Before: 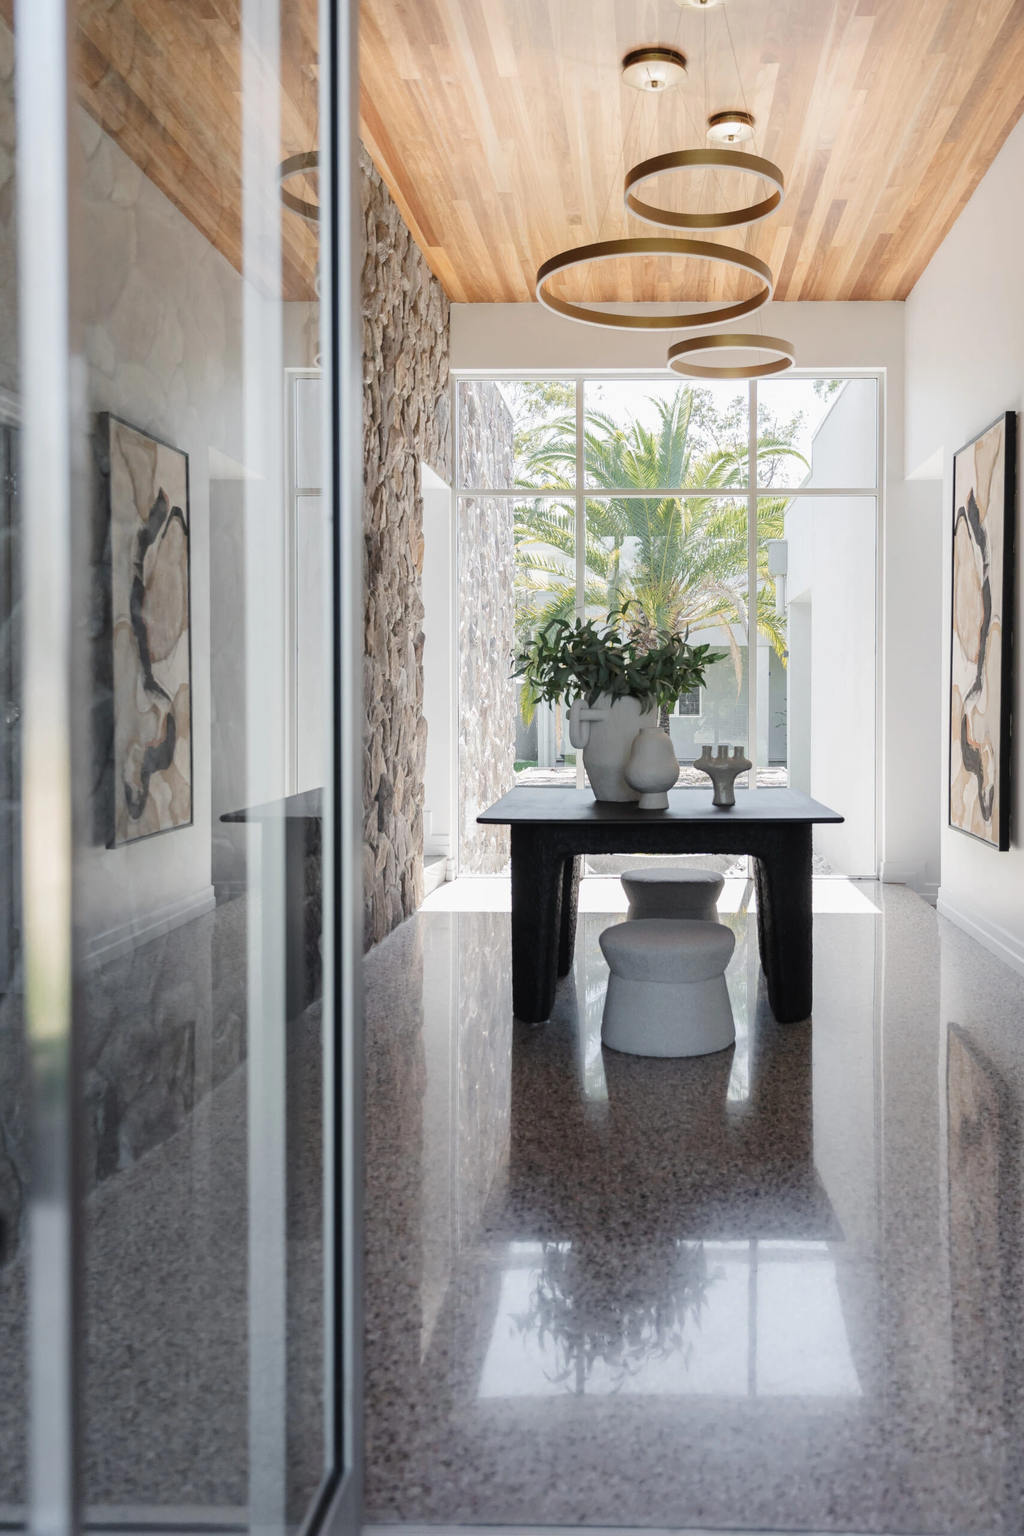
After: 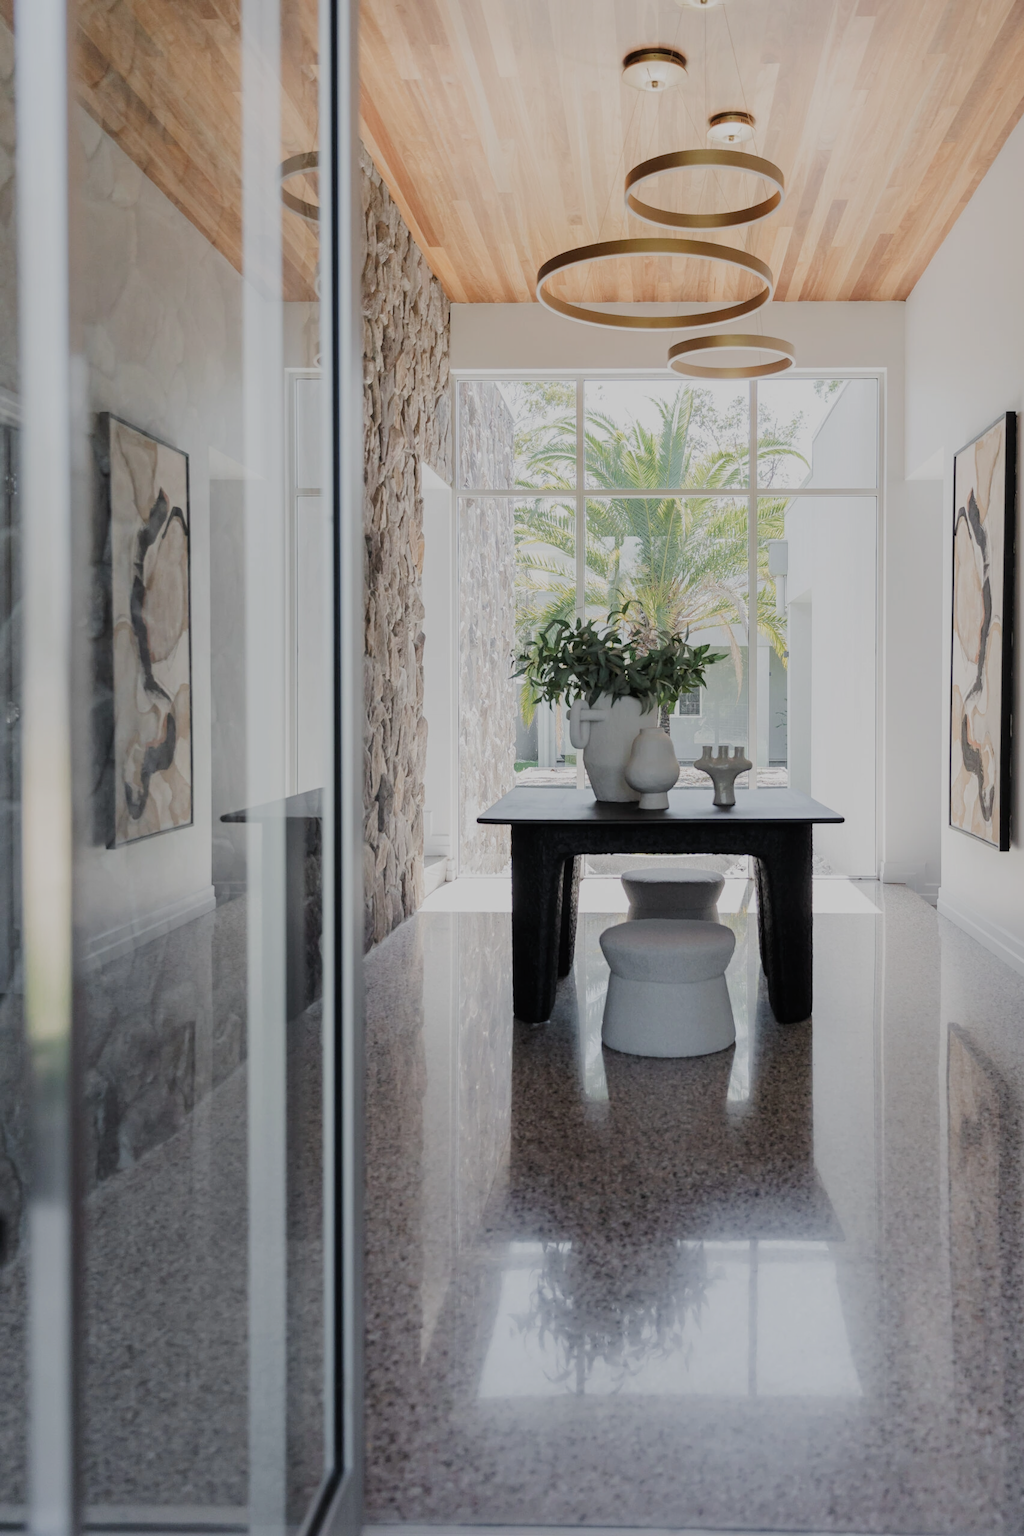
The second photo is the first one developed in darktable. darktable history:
filmic rgb: black relative exposure -16 EV, white relative exposure 6.18 EV, hardness 5.22, preserve chrominance RGB euclidean norm (legacy), color science v4 (2020)
